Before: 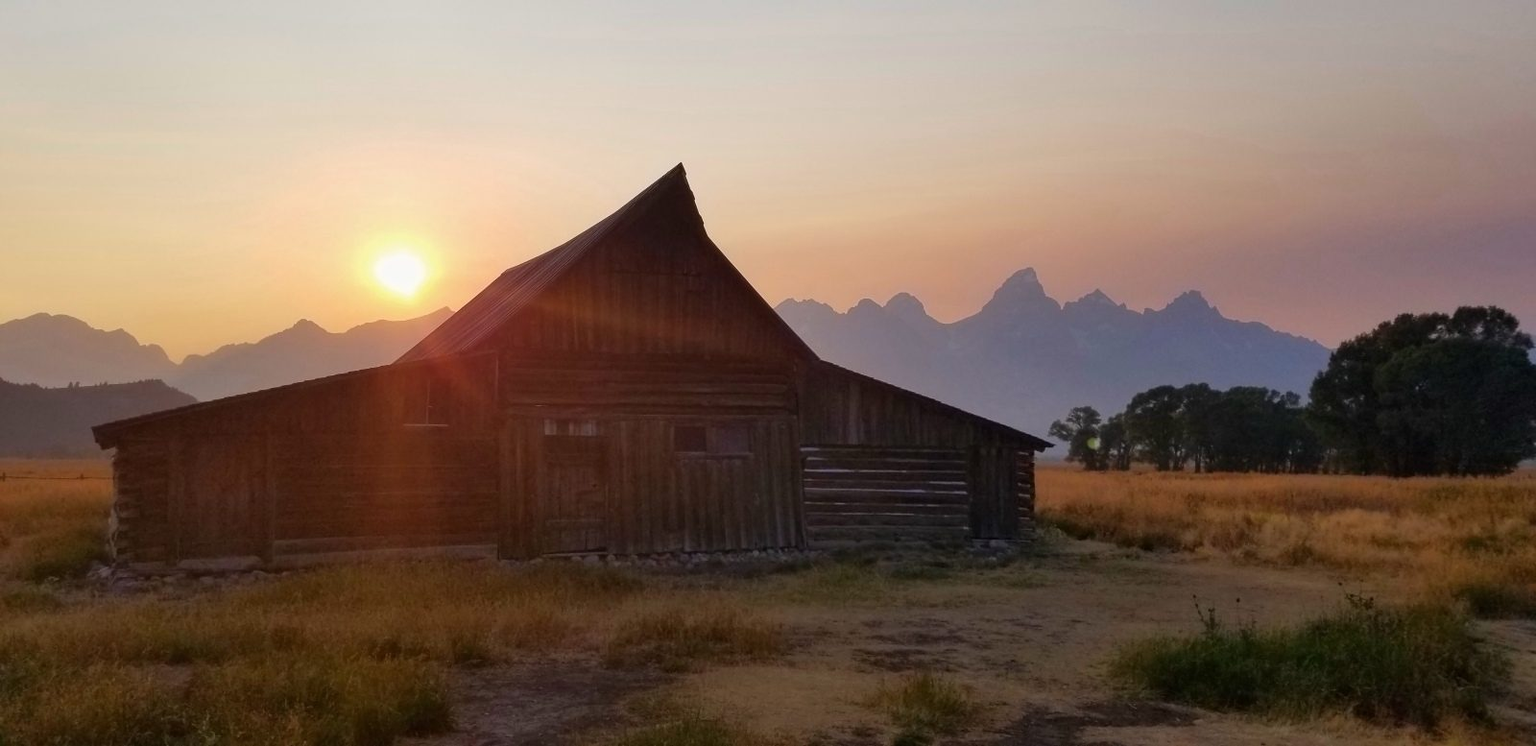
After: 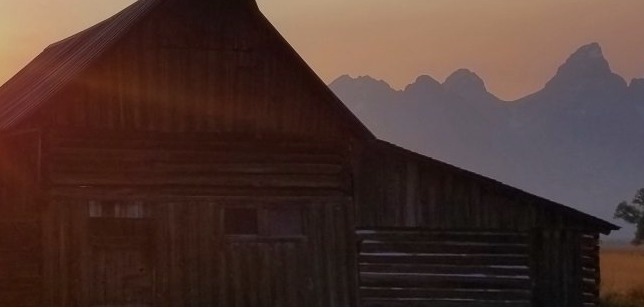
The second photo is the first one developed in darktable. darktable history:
exposure: black level correction 0, exposure -0.687 EV, compensate highlight preservation false
crop: left 29.926%, top 30.501%, right 29.805%, bottom 29.875%
